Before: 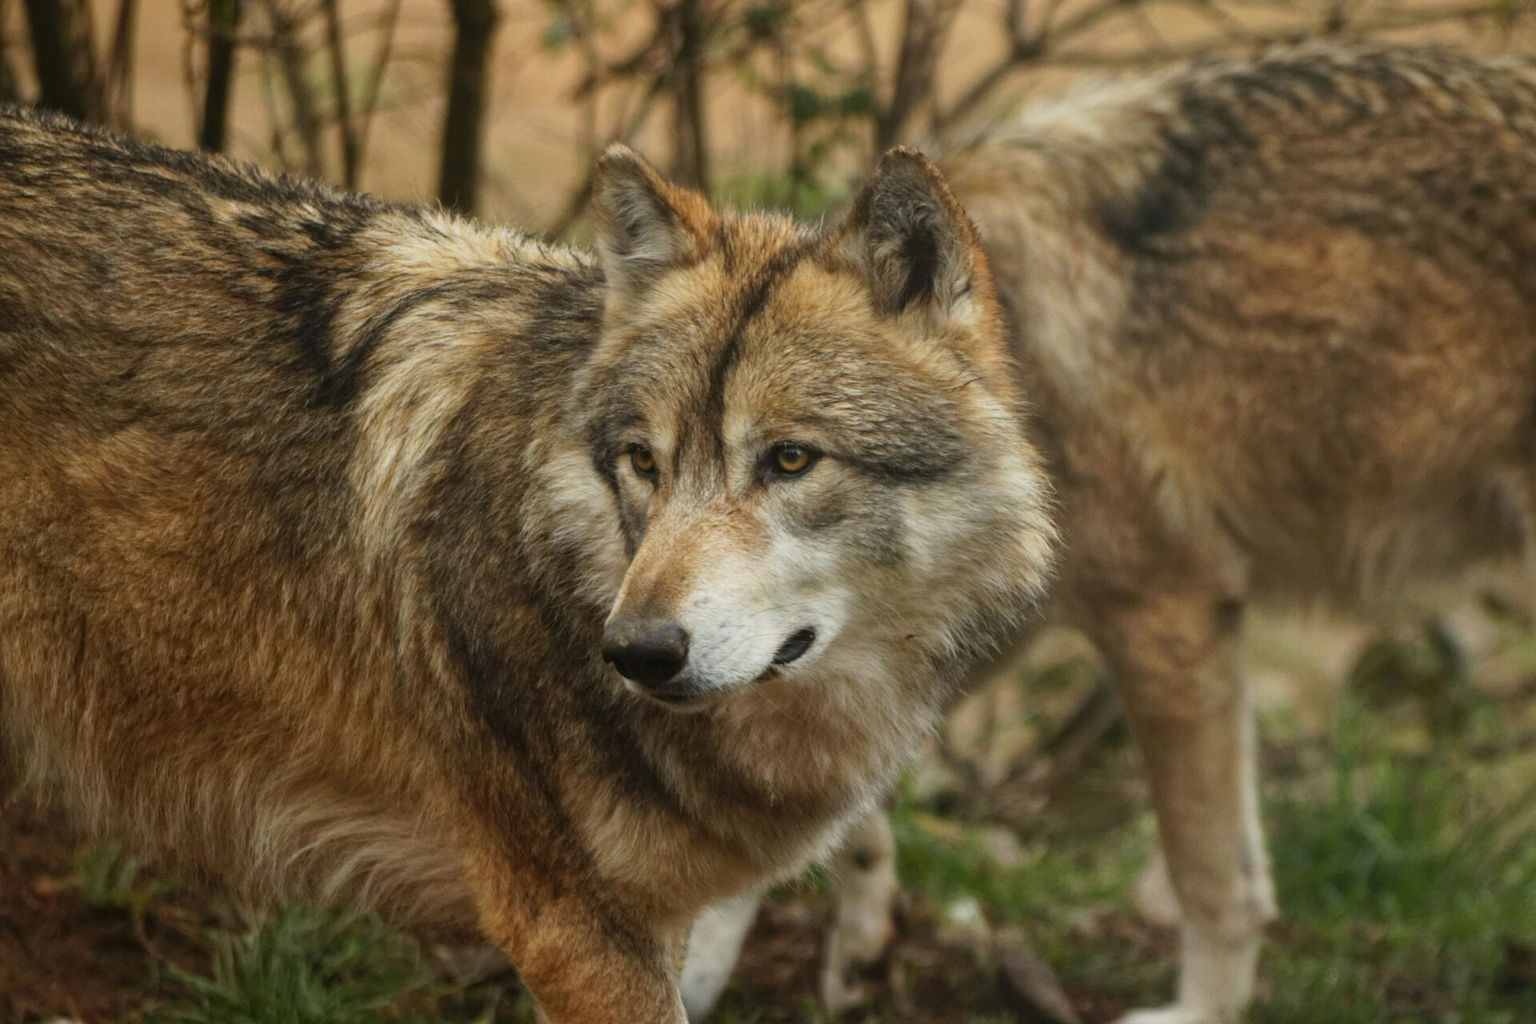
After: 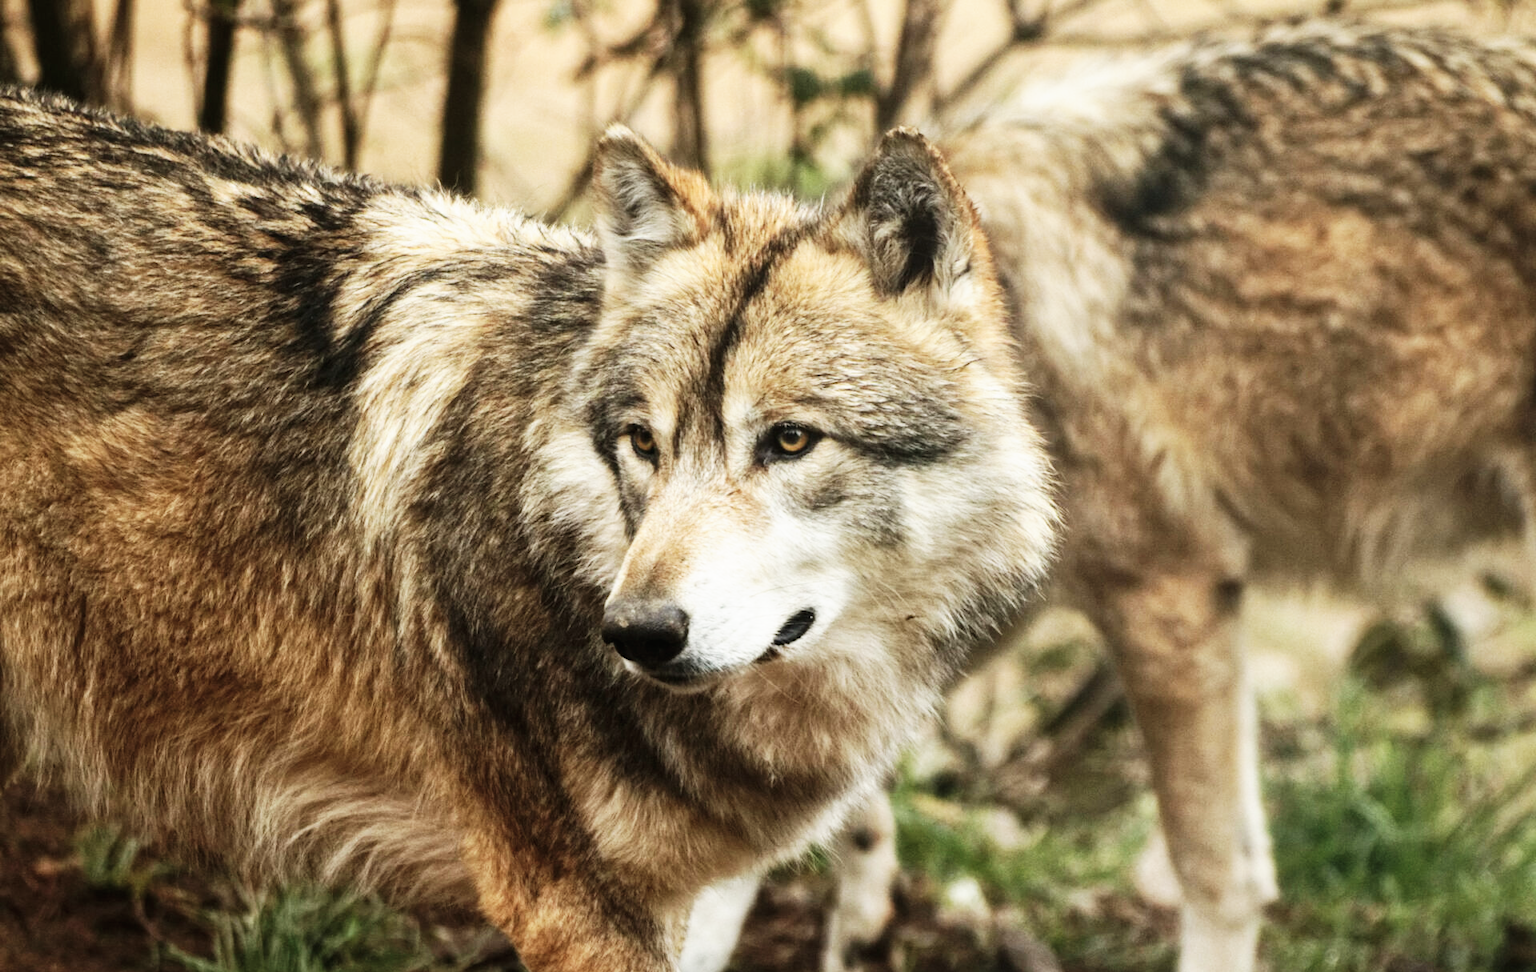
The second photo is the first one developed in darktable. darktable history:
base curve: curves: ch0 [(0, 0) (0.007, 0.004) (0.027, 0.03) (0.046, 0.07) (0.207, 0.54) (0.442, 0.872) (0.673, 0.972) (1, 1)], preserve colors none
crop and rotate: top 1.935%, bottom 3.05%
contrast brightness saturation: contrast 0.102, saturation -0.35
